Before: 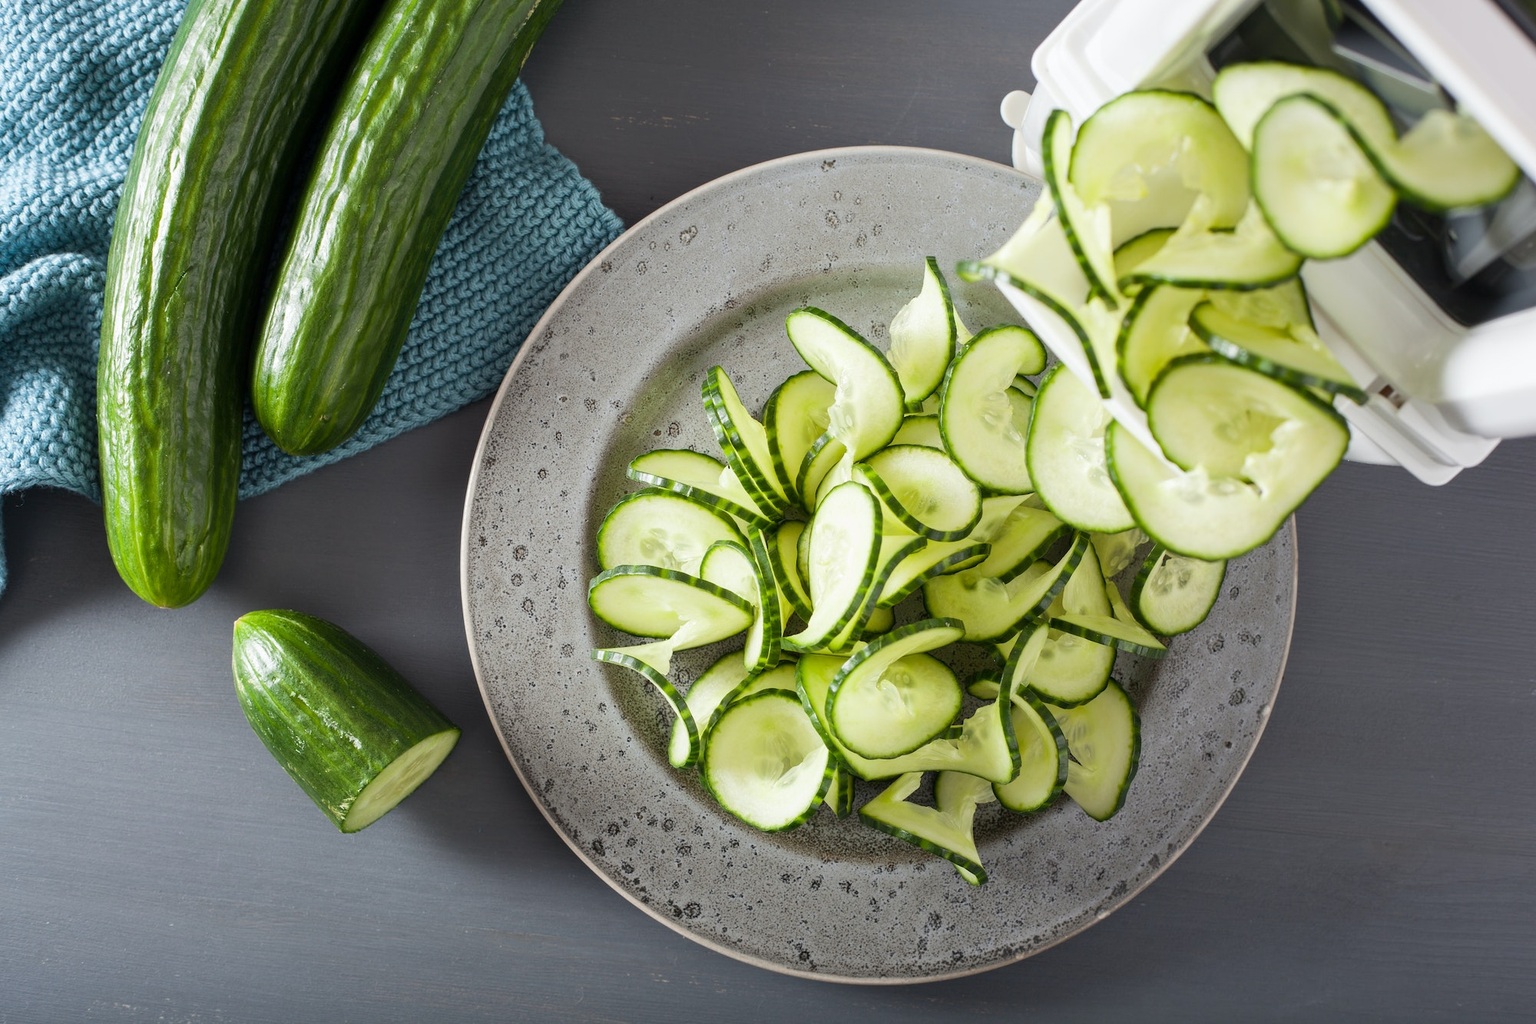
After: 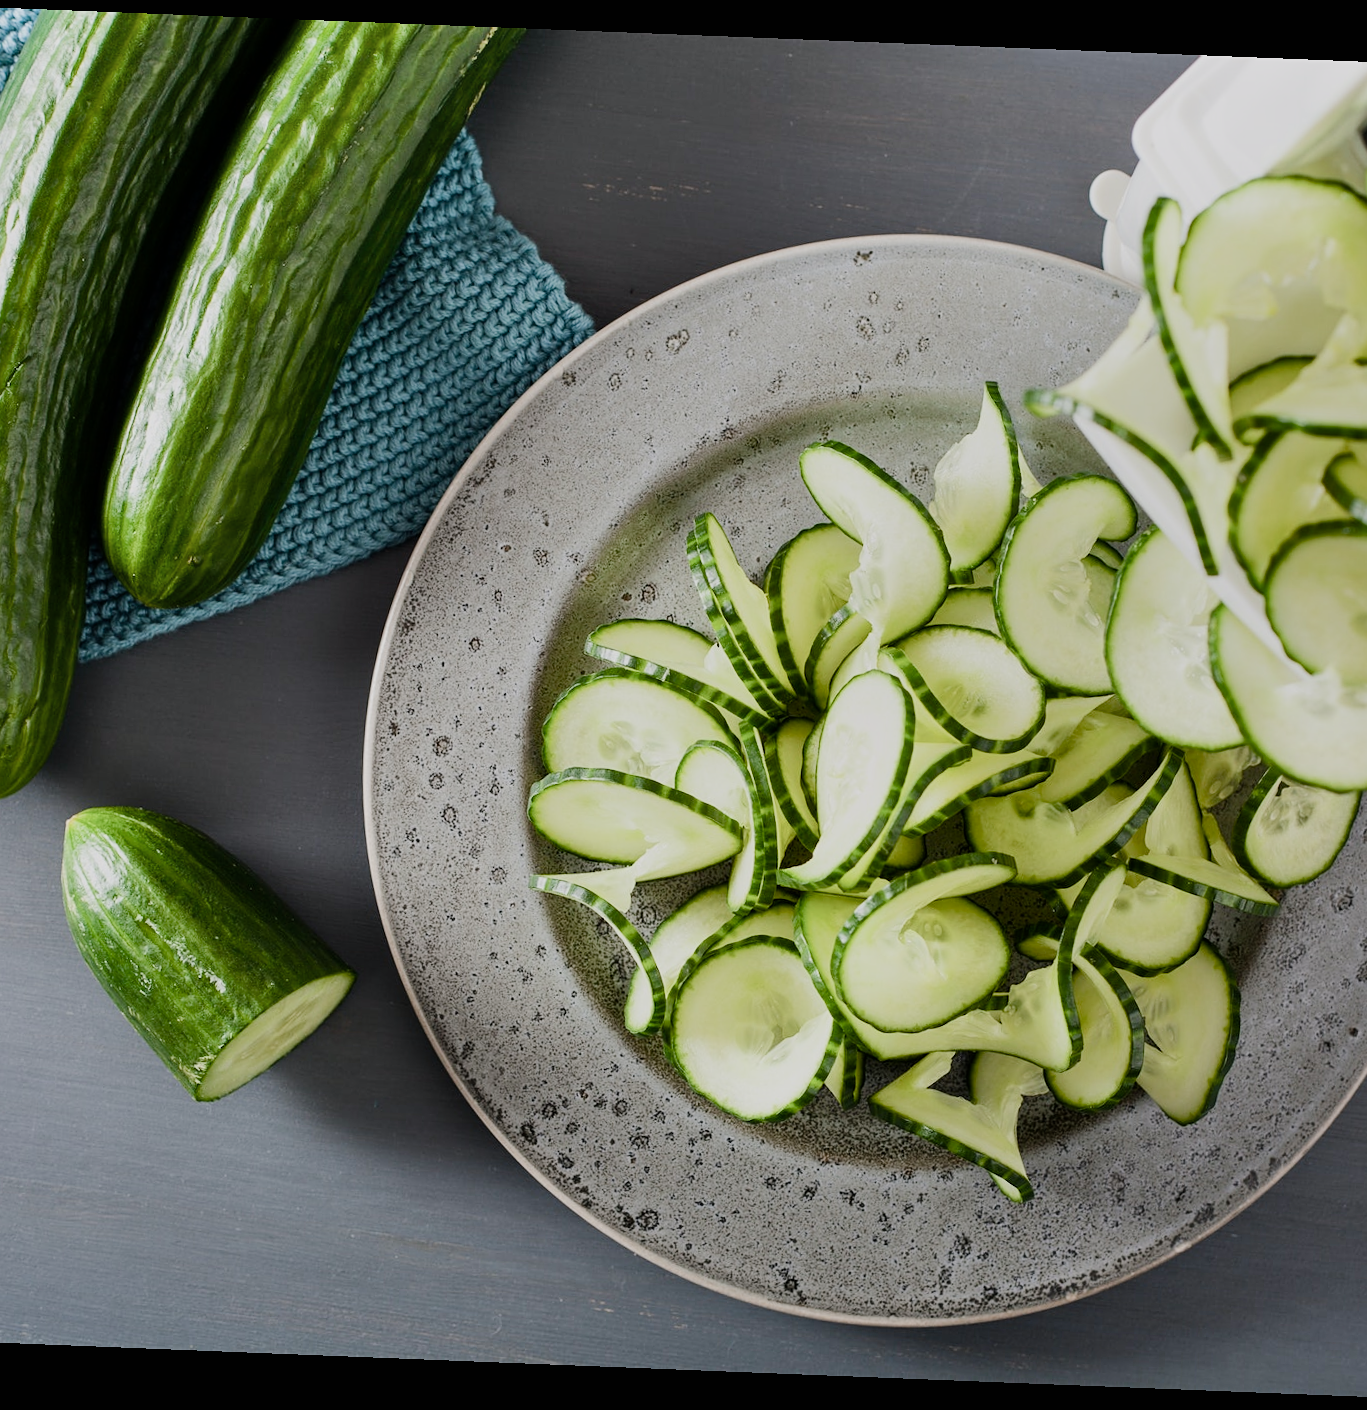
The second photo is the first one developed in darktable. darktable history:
filmic rgb: black relative exposure -7.5 EV, white relative exposure 5 EV, hardness 3.31, contrast 1.3, contrast in shadows safe
crop and rotate: left 12.673%, right 20.66%
rotate and perspective: rotation 2.27°, automatic cropping off
tone equalizer: on, module defaults
shadows and highlights: radius 118.69, shadows 42.21, highlights -61.56, soften with gaussian
color balance rgb: shadows lift › chroma 1%, shadows lift › hue 113°, highlights gain › chroma 0.2%, highlights gain › hue 333°, perceptual saturation grading › global saturation 20%, perceptual saturation grading › highlights -50%, perceptual saturation grading › shadows 25%, contrast -10%
sharpen: amount 0.2
